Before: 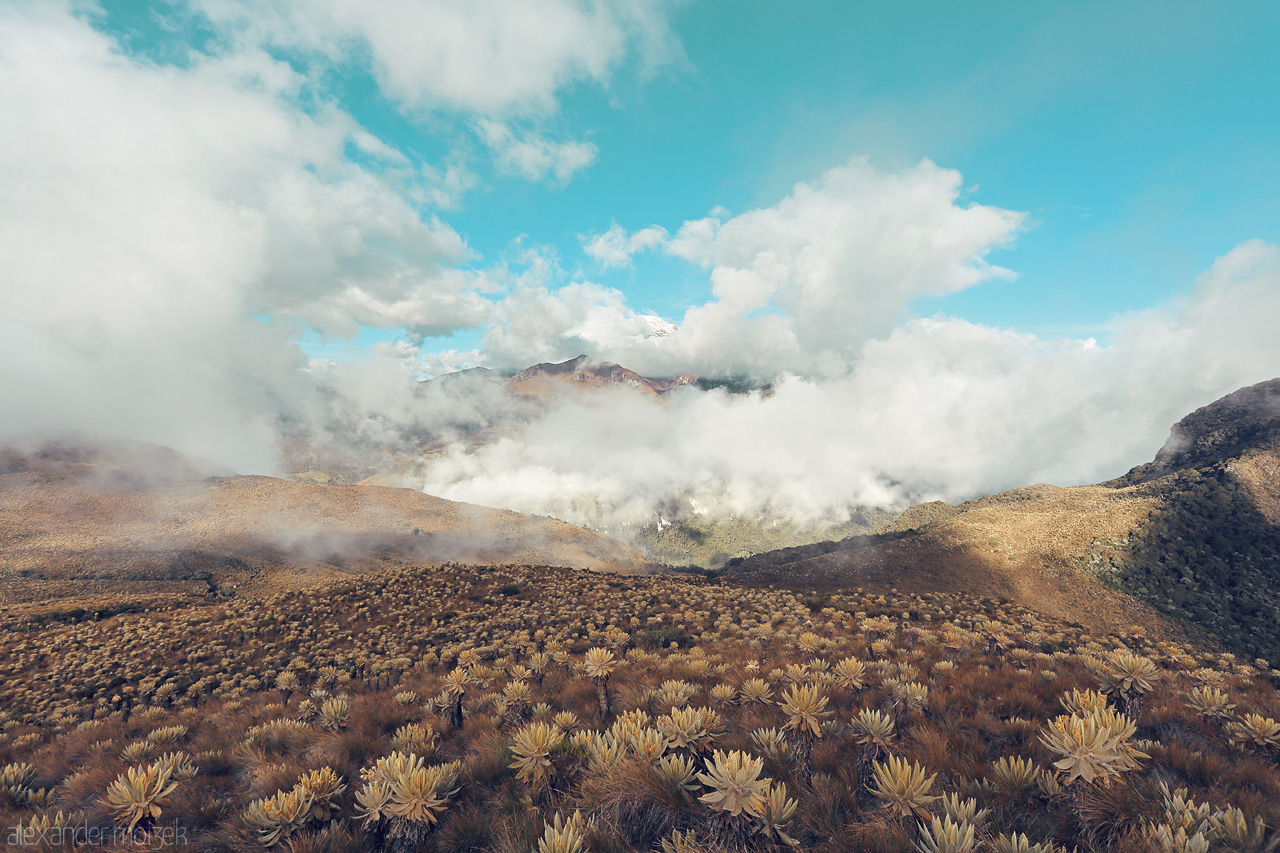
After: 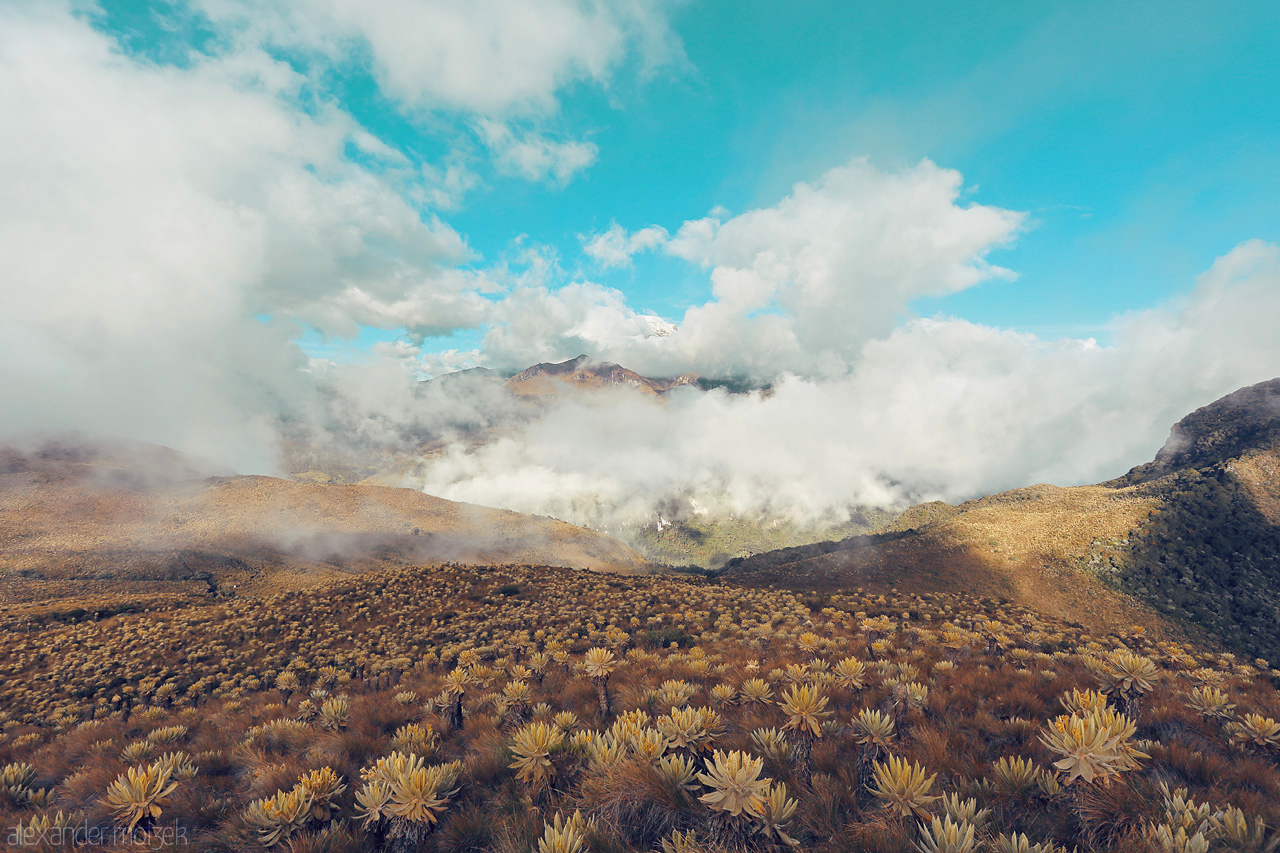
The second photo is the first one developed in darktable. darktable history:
color balance rgb: perceptual saturation grading › global saturation 19.623%, perceptual brilliance grading › global brilliance 1.803%, perceptual brilliance grading › highlights -3.971%, global vibrance 5.415%
